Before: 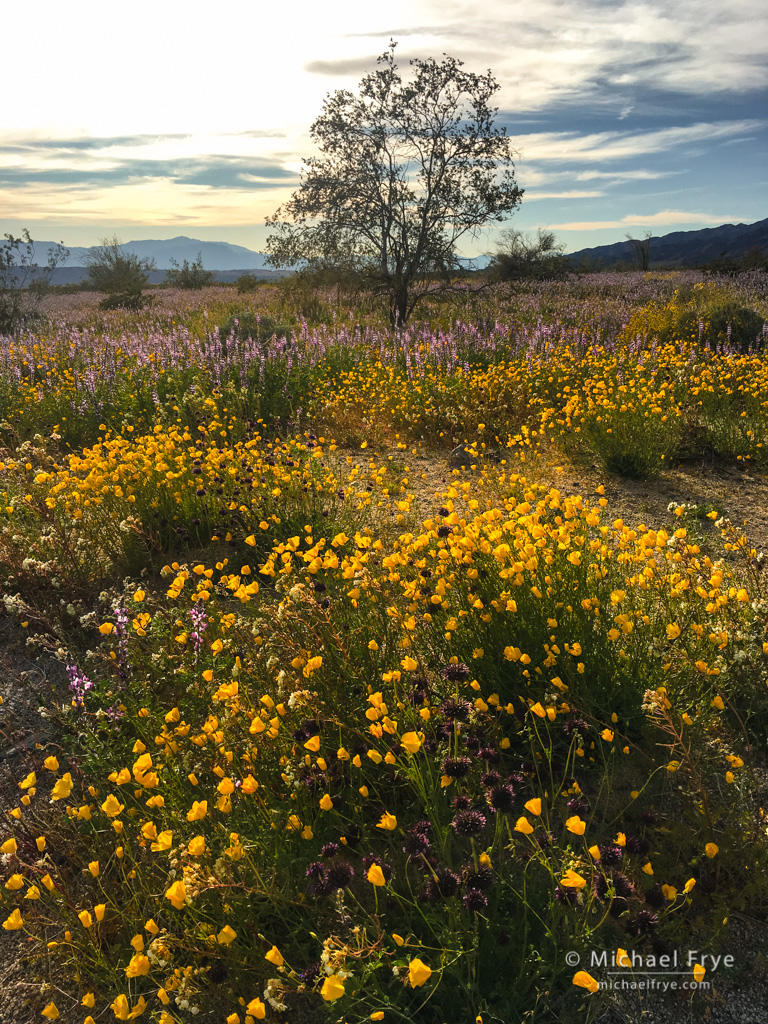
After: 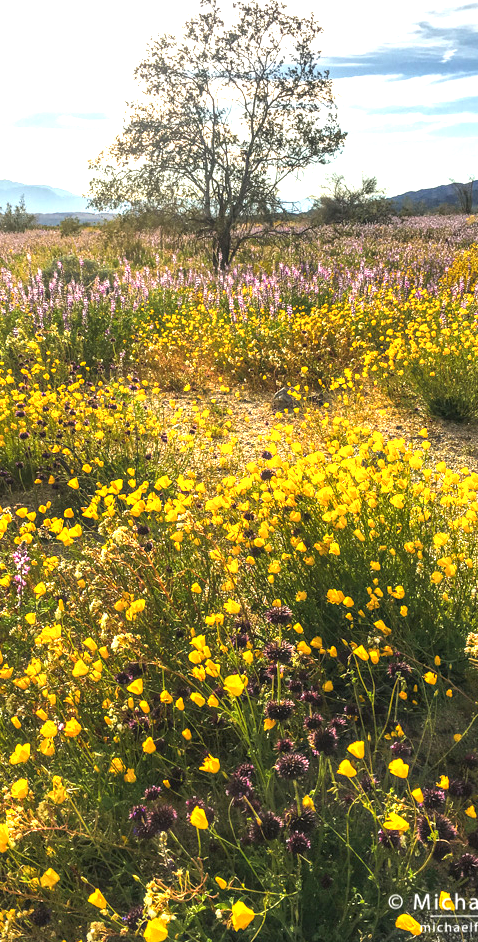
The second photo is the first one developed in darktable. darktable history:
crop and rotate: left 23.136%, top 5.63%, right 14.52%, bottom 2.363%
exposure: black level correction 0, exposure 1.455 EV, compensate exposure bias true, compensate highlight preservation false
local contrast: on, module defaults
